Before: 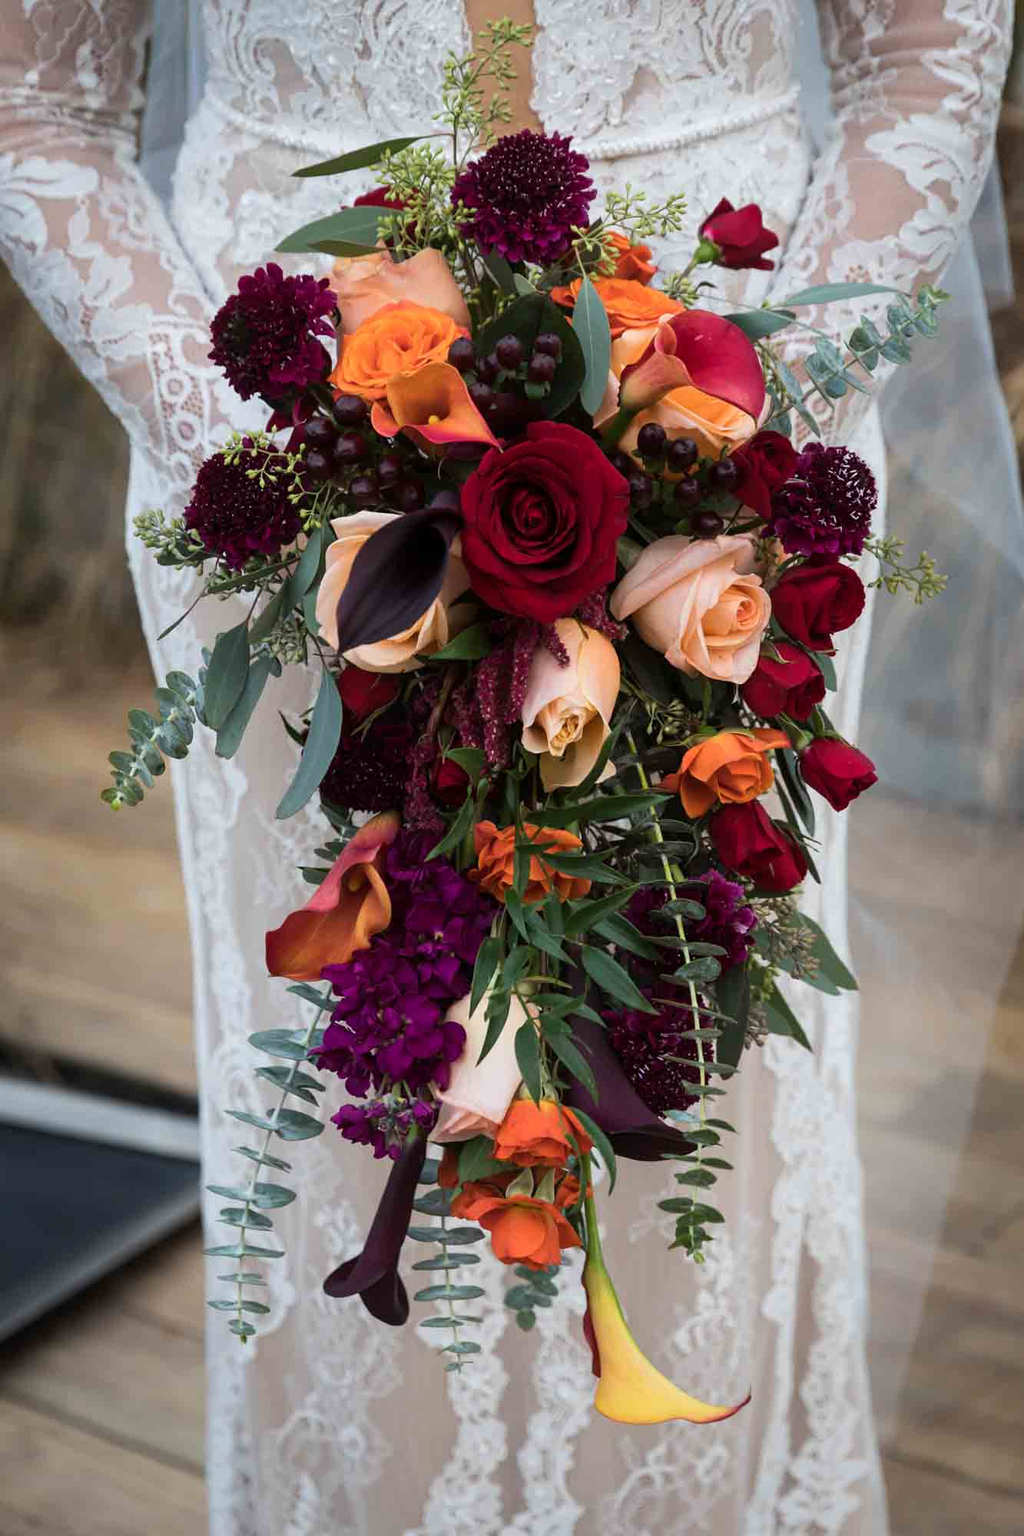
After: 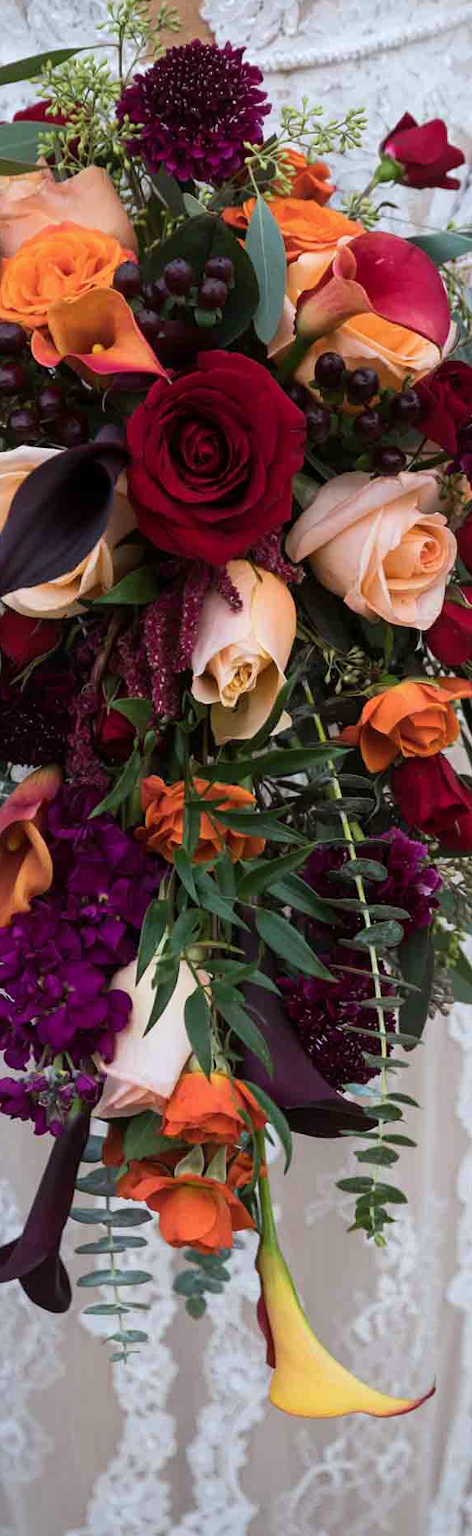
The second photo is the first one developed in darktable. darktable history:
crop: left 33.452%, top 6.025%, right 23.155%
white balance: red 0.983, blue 1.036
